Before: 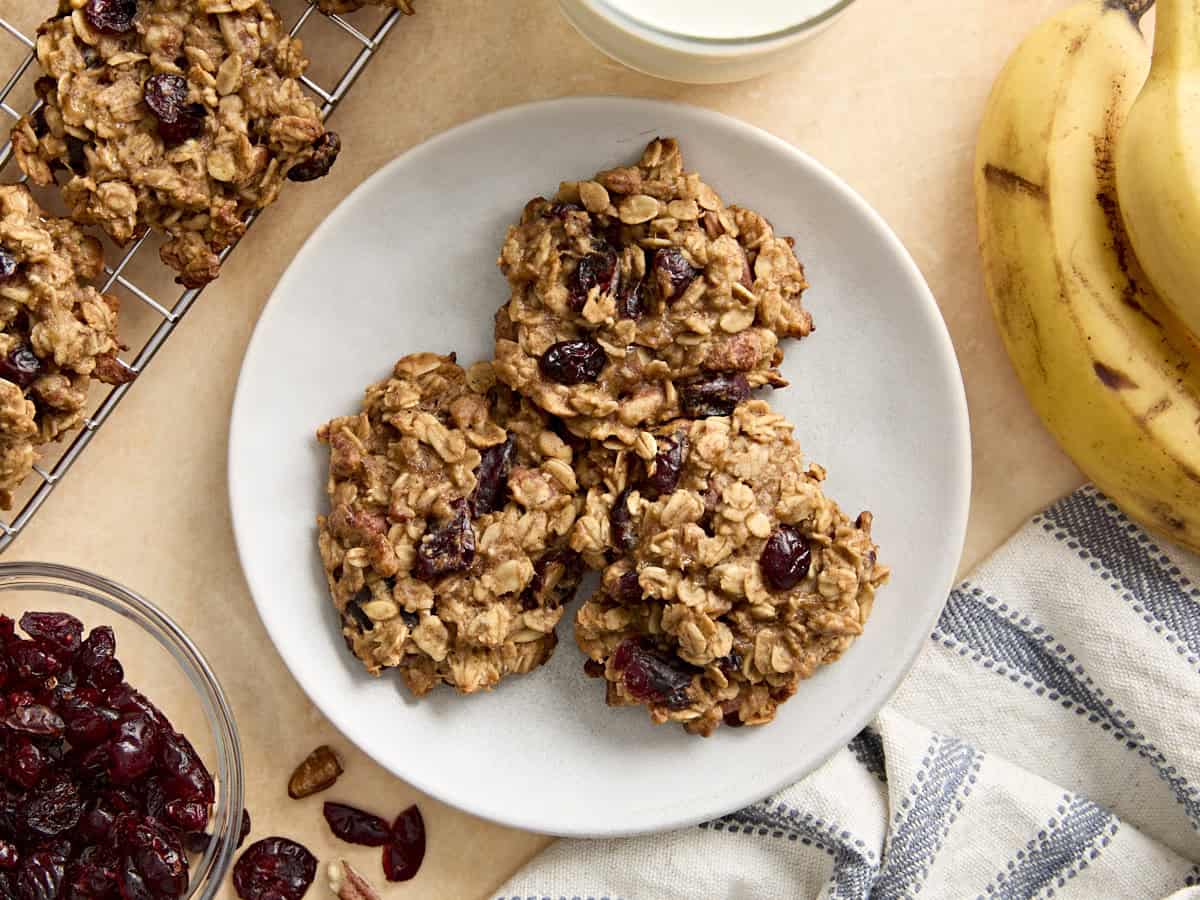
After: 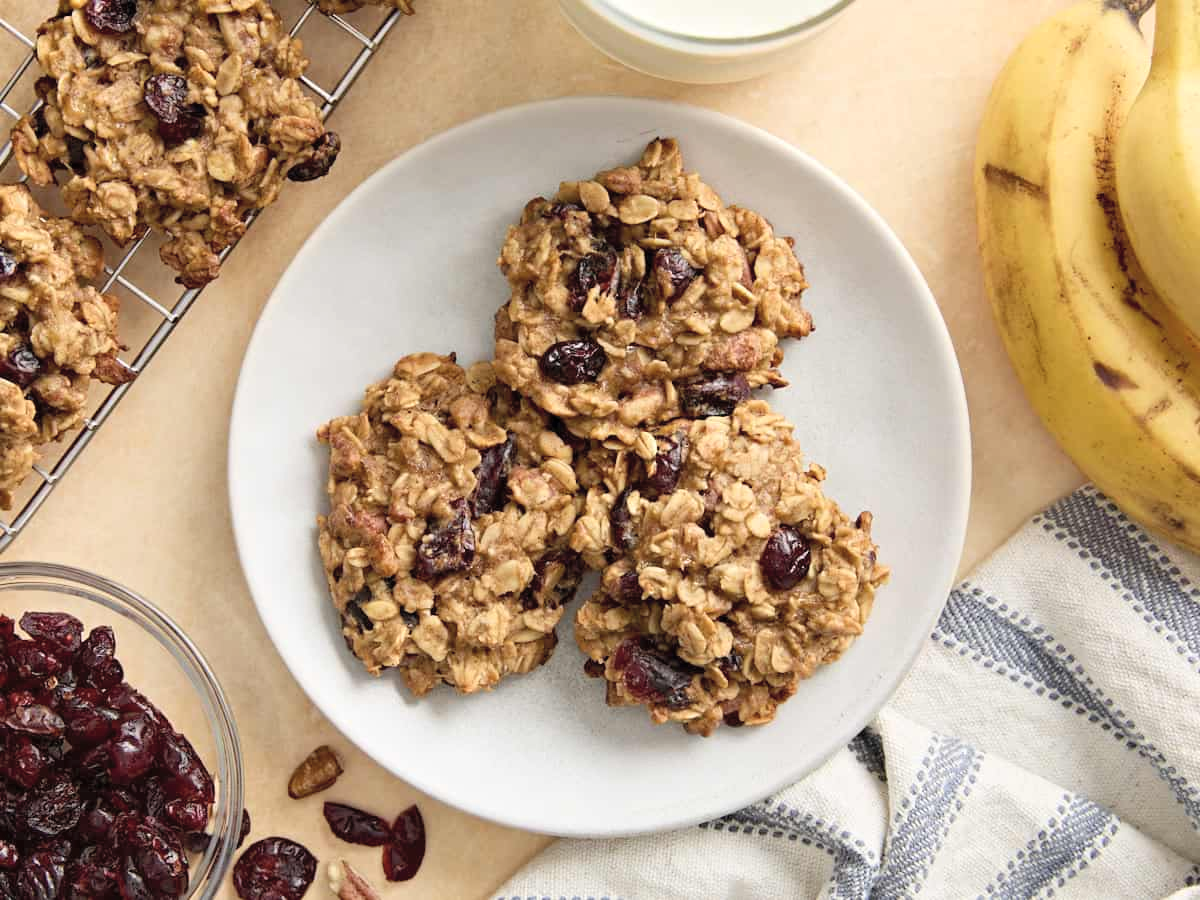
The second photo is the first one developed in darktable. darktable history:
contrast brightness saturation: brightness 0.143
